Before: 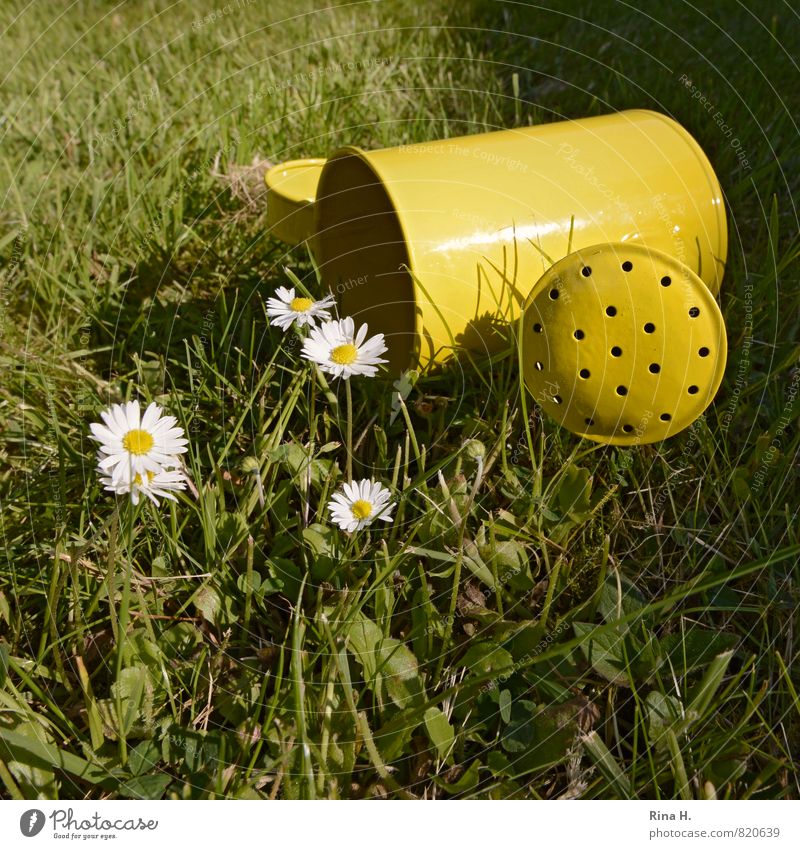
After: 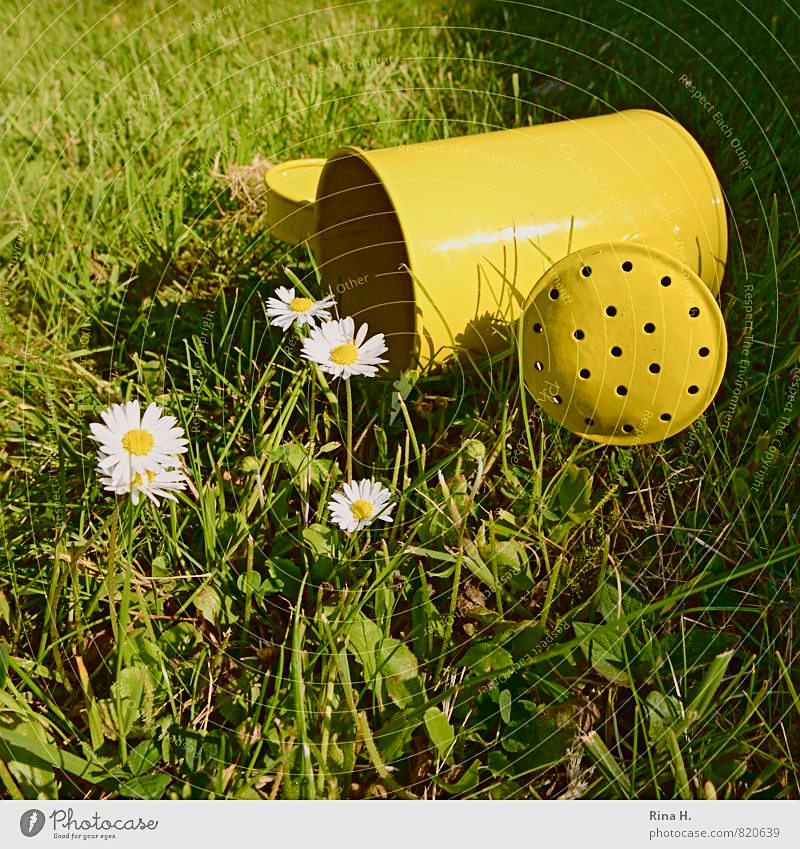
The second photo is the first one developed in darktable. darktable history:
color balance rgb: contrast -30%
tone curve: curves: ch0 [(0, 0.022) (0.177, 0.086) (0.392, 0.438) (0.704, 0.844) (0.858, 0.938) (1, 0.981)]; ch1 [(0, 0) (0.402, 0.36) (0.476, 0.456) (0.498, 0.497) (0.518, 0.521) (0.58, 0.598) (0.619, 0.65) (0.692, 0.737) (1, 1)]; ch2 [(0, 0) (0.415, 0.438) (0.483, 0.499) (0.503, 0.503) (0.526, 0.532) (0.563, 0.604) (0.626, 0.697) (0.699, 0.753) (0.997, 0.858)], color space Lab, independent channels
sharpen: on, module defaults
